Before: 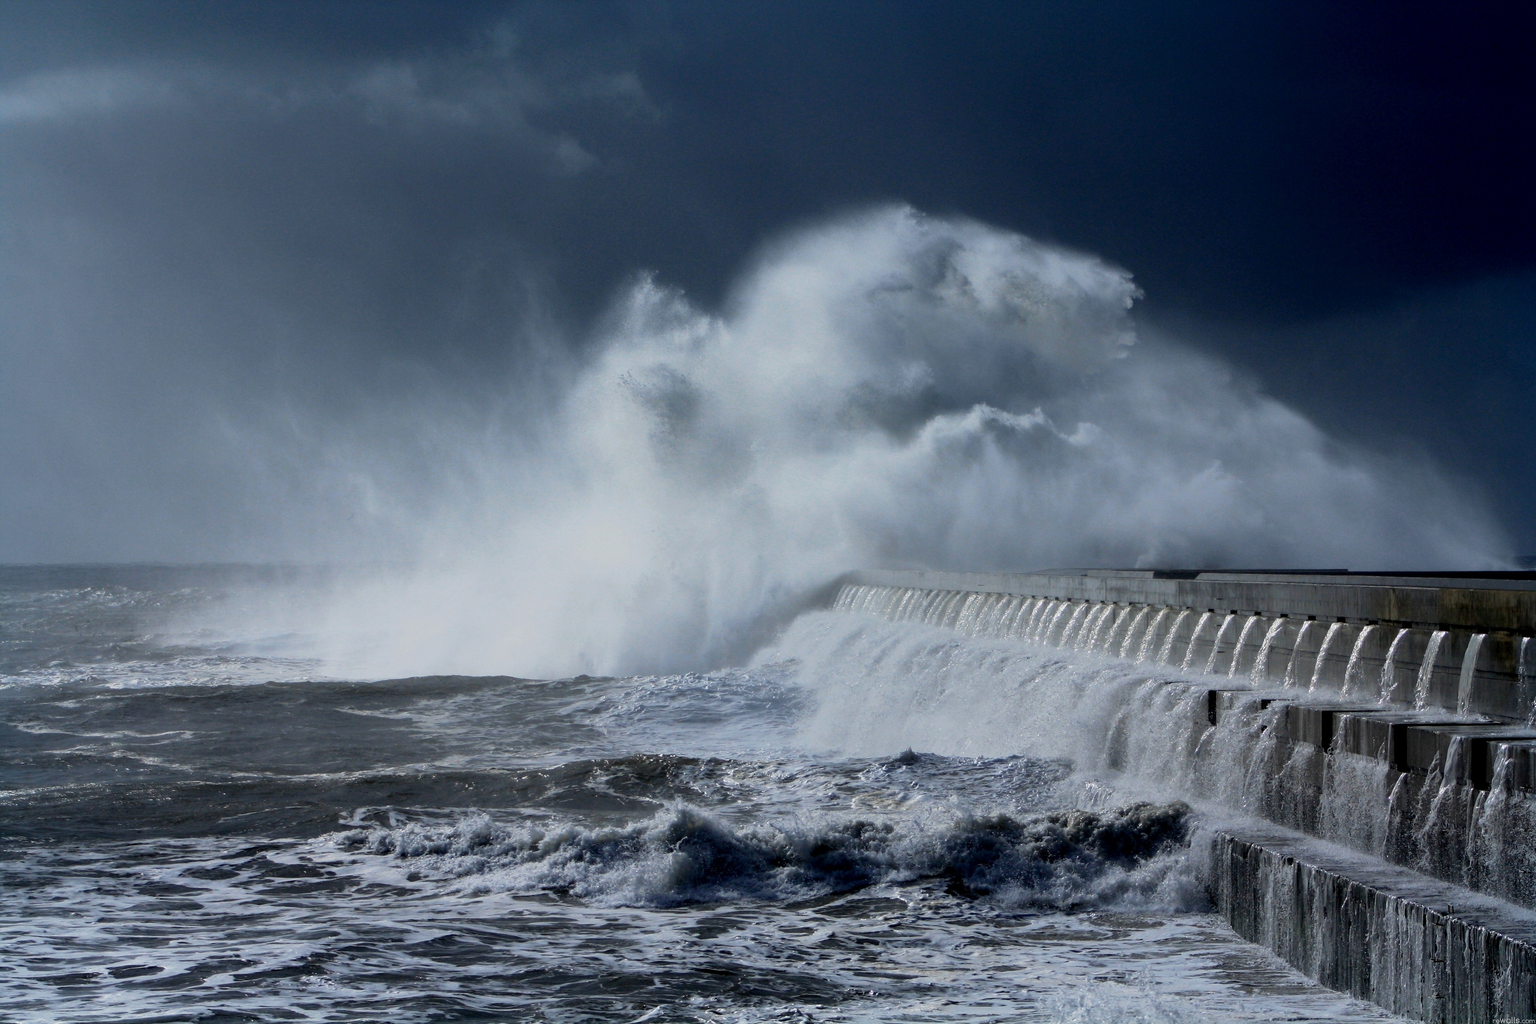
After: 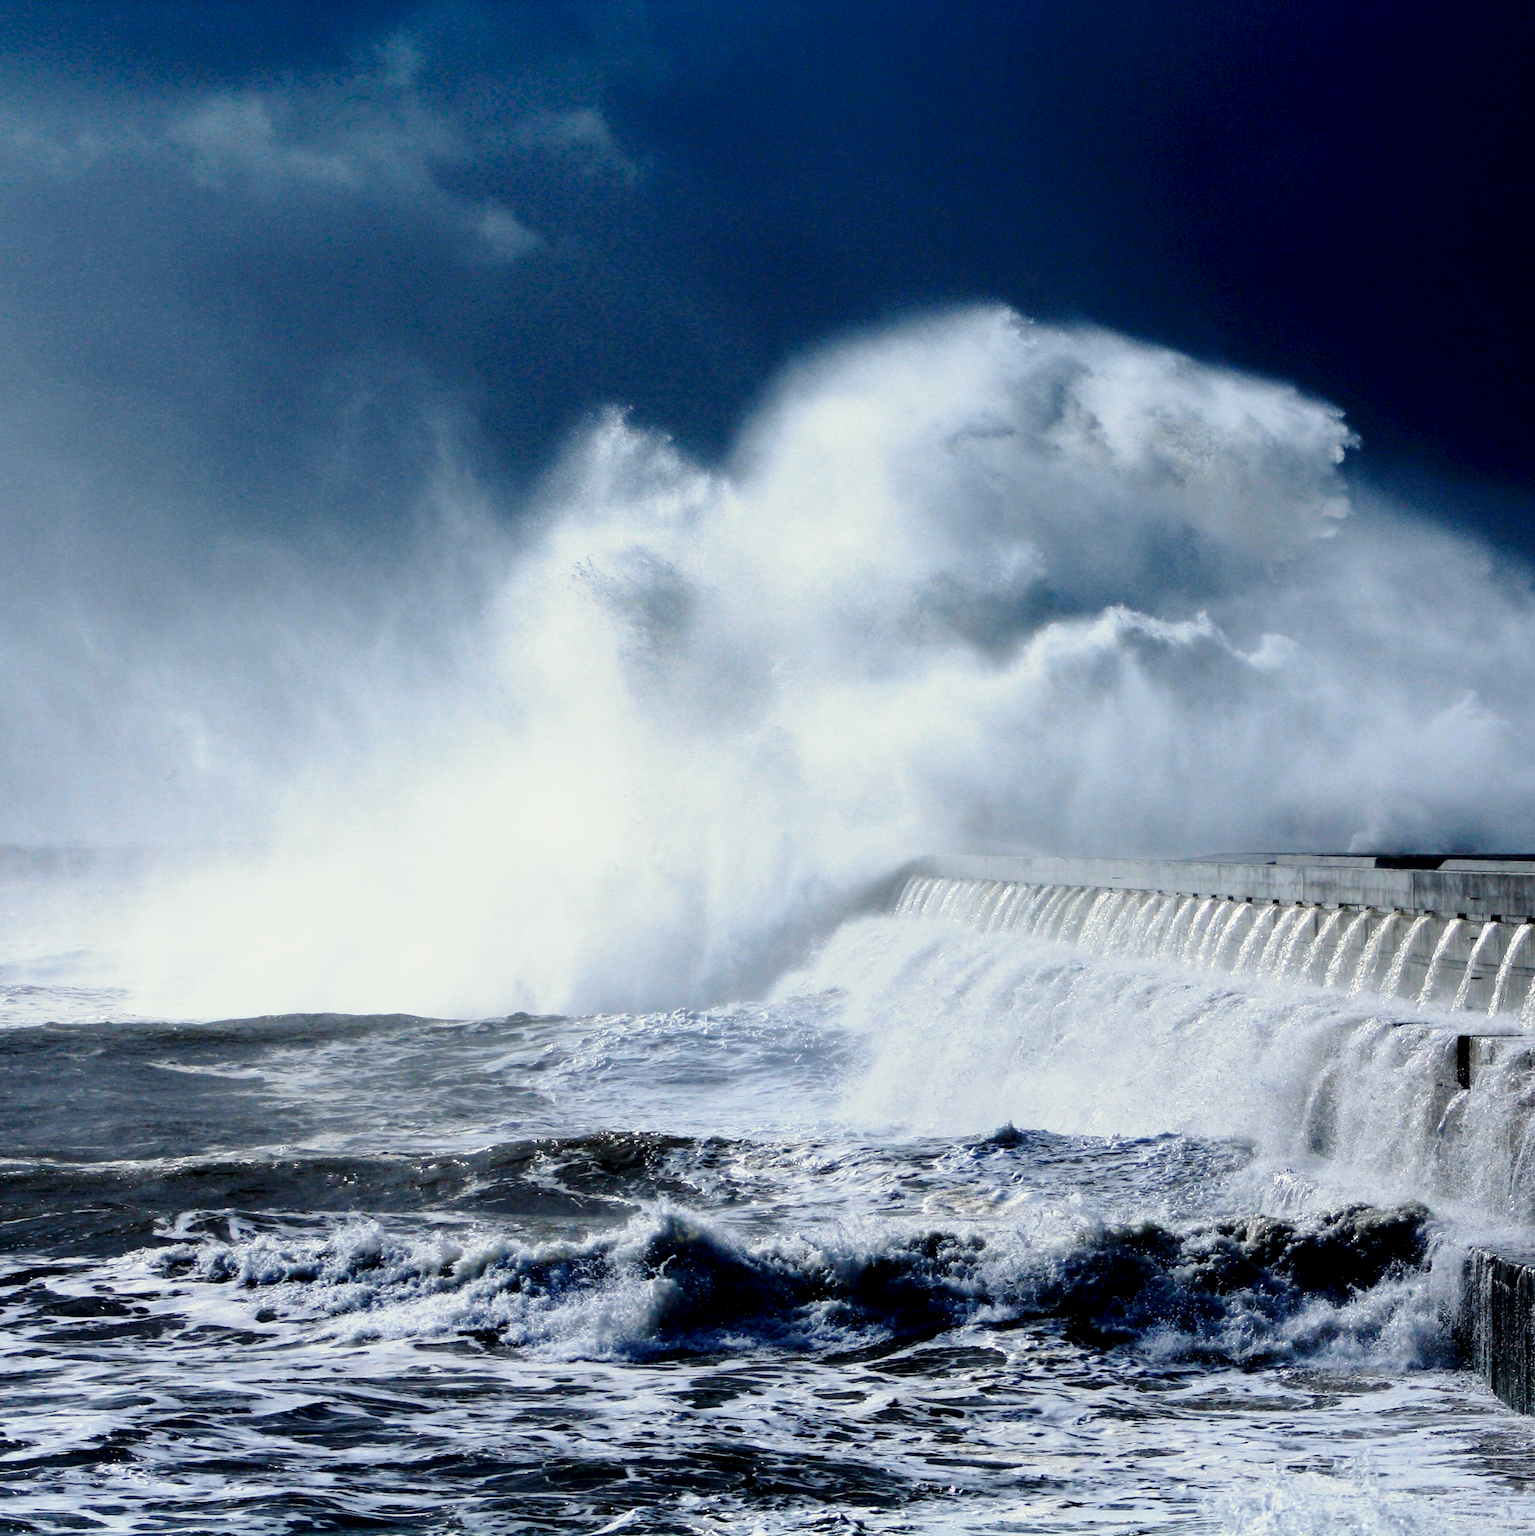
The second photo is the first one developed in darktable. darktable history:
exposure: black level correction 0.012, compensate highlight preservation false
crop: left 15.419%, right 17.914%
split-toning: shadows › saturation 0.61, highlights › saturation 0.58, balance -28.74, compress 87.36%
base curve: curves: ch0 [(0, 0) (0.028, 0.03) (0.121, 0.232) (0.46, 0.748) (0.859, 0.968) (1, 1)], preserve colors none
